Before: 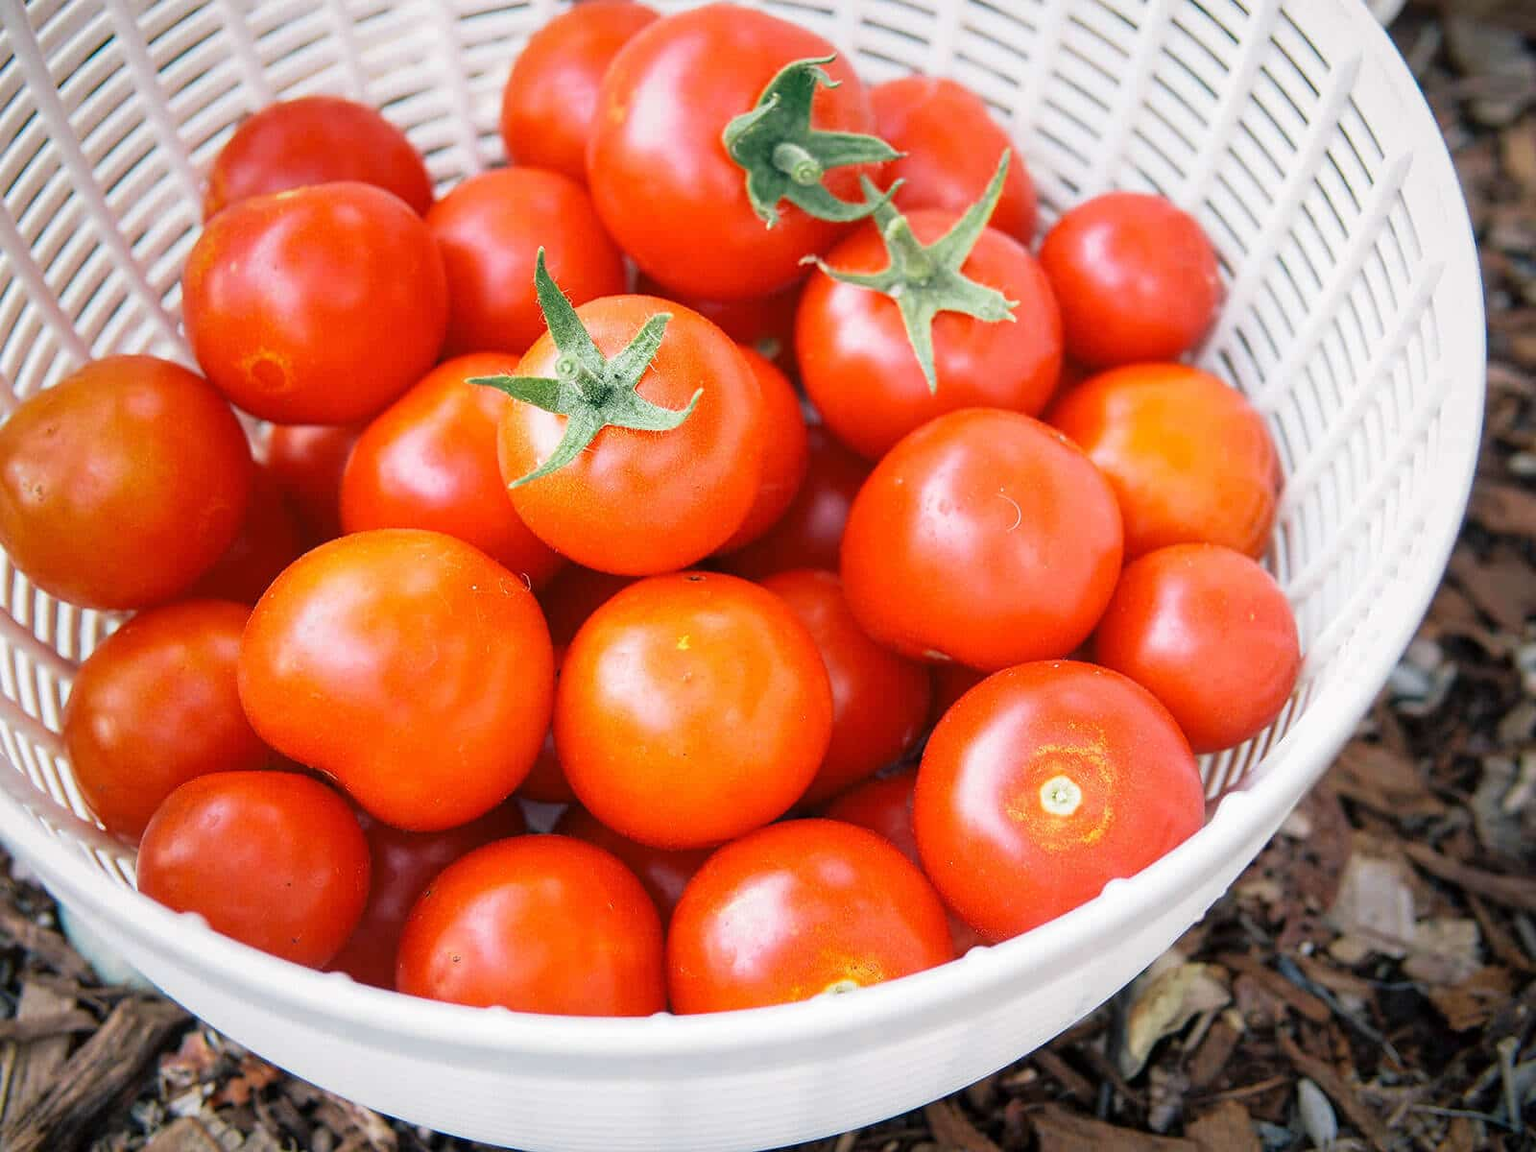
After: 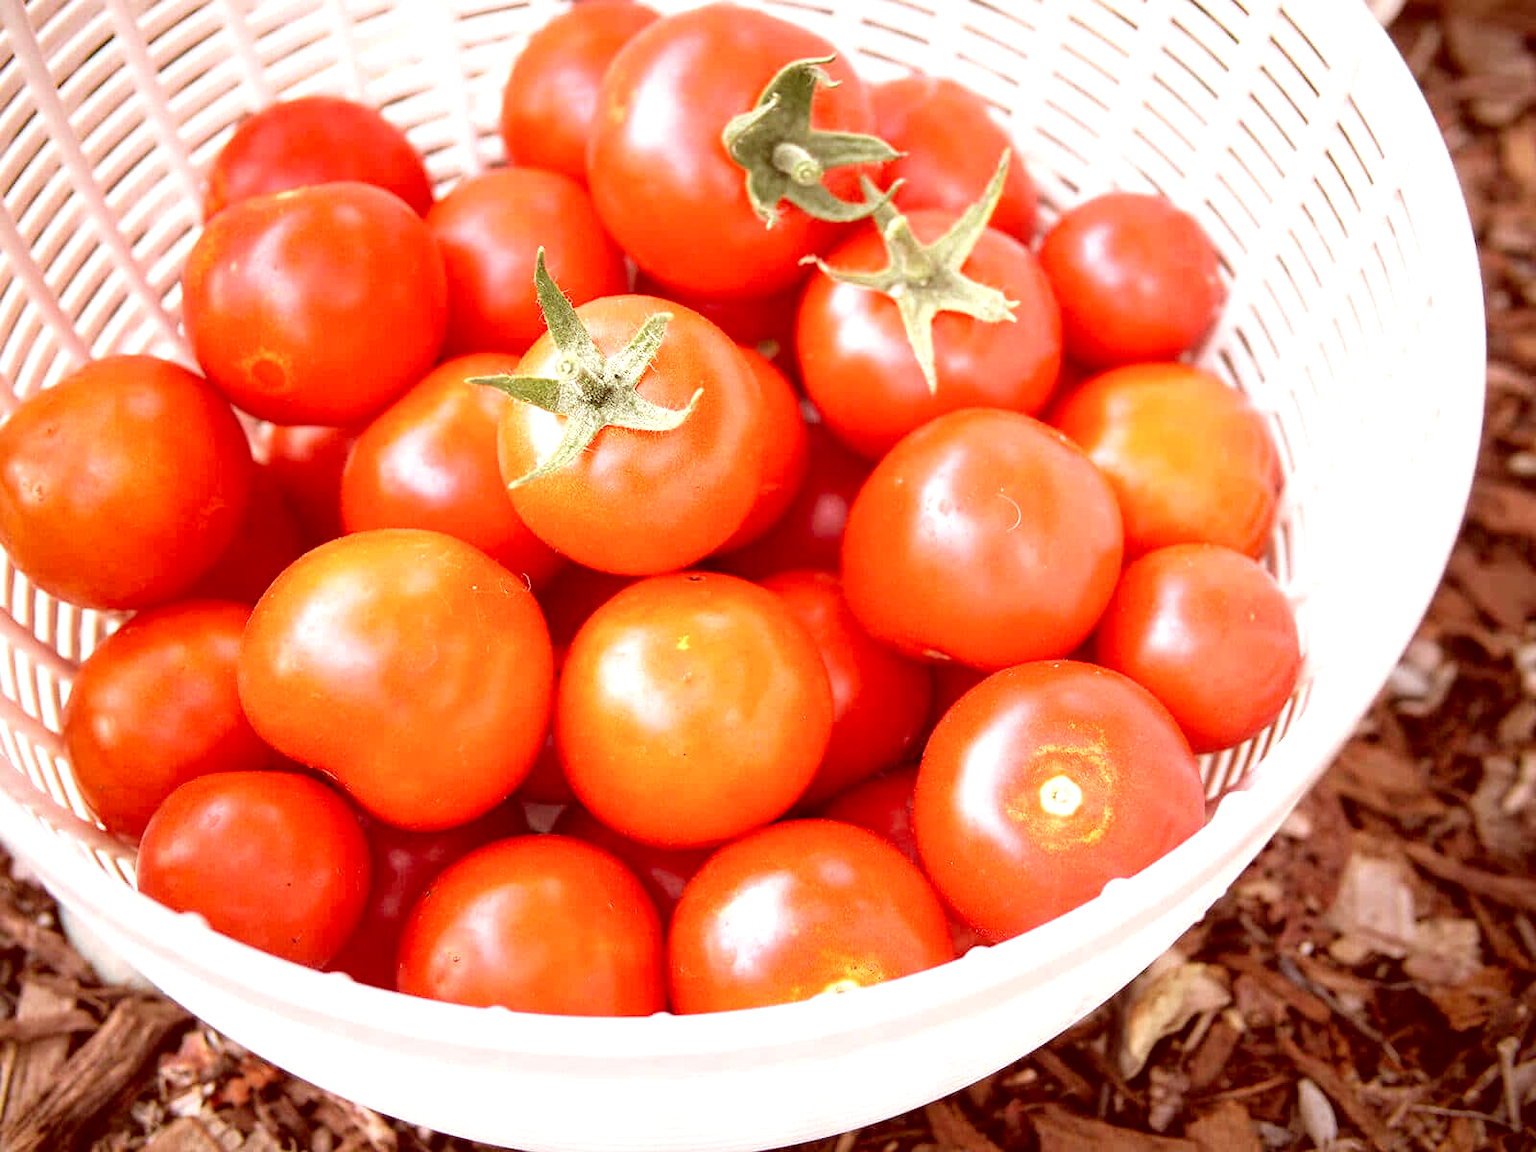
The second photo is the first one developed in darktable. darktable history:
color correction: highlights a* 9.03, highlights b* 8.71, shadows a* 40, shadows b* 40, saturation 0.8
exposure: exposure 0.636 EV, compensate highlight preservation false
